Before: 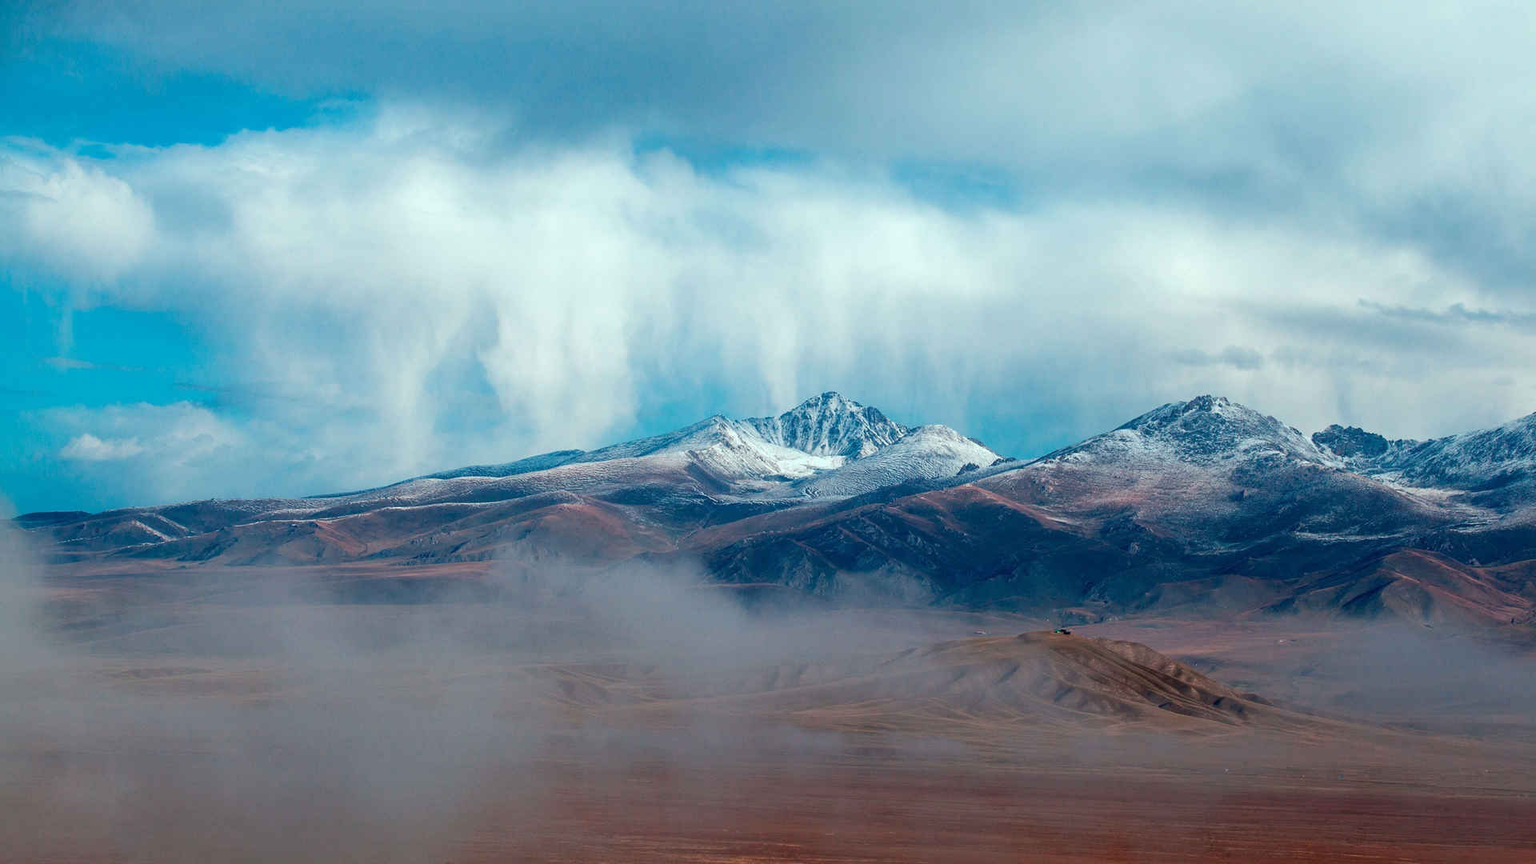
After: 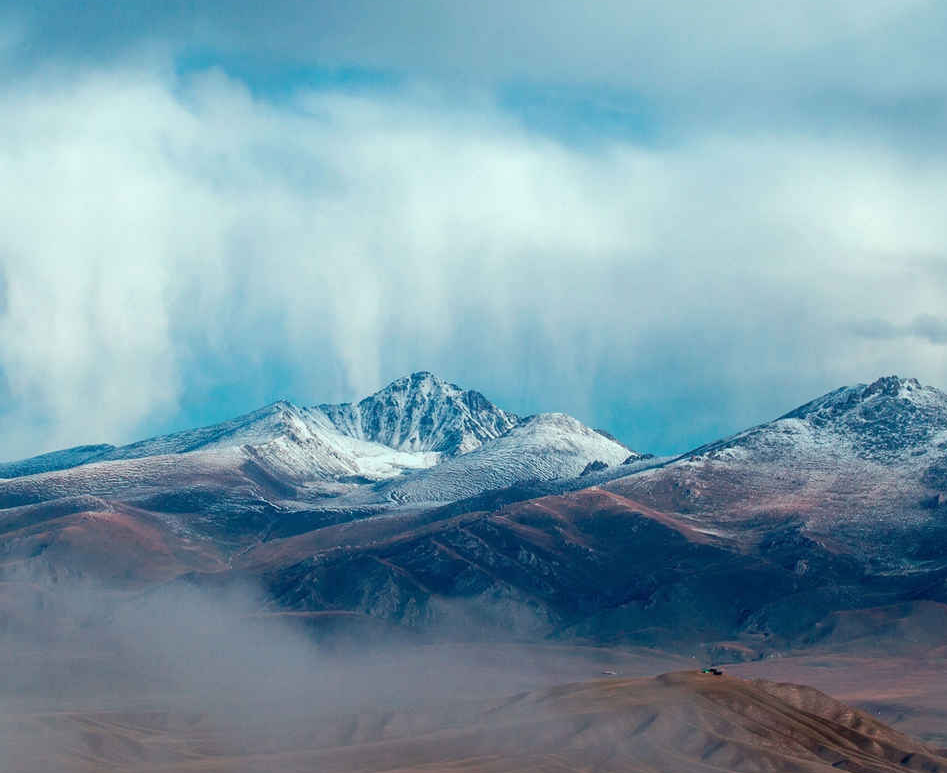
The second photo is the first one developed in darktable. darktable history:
exposure: exposure -0.046 EV, compensate exposure bias true, compensate highlight preservation false
crop: left 32.096%, top 10.983%, right 18.562%, bottom 17.388%
